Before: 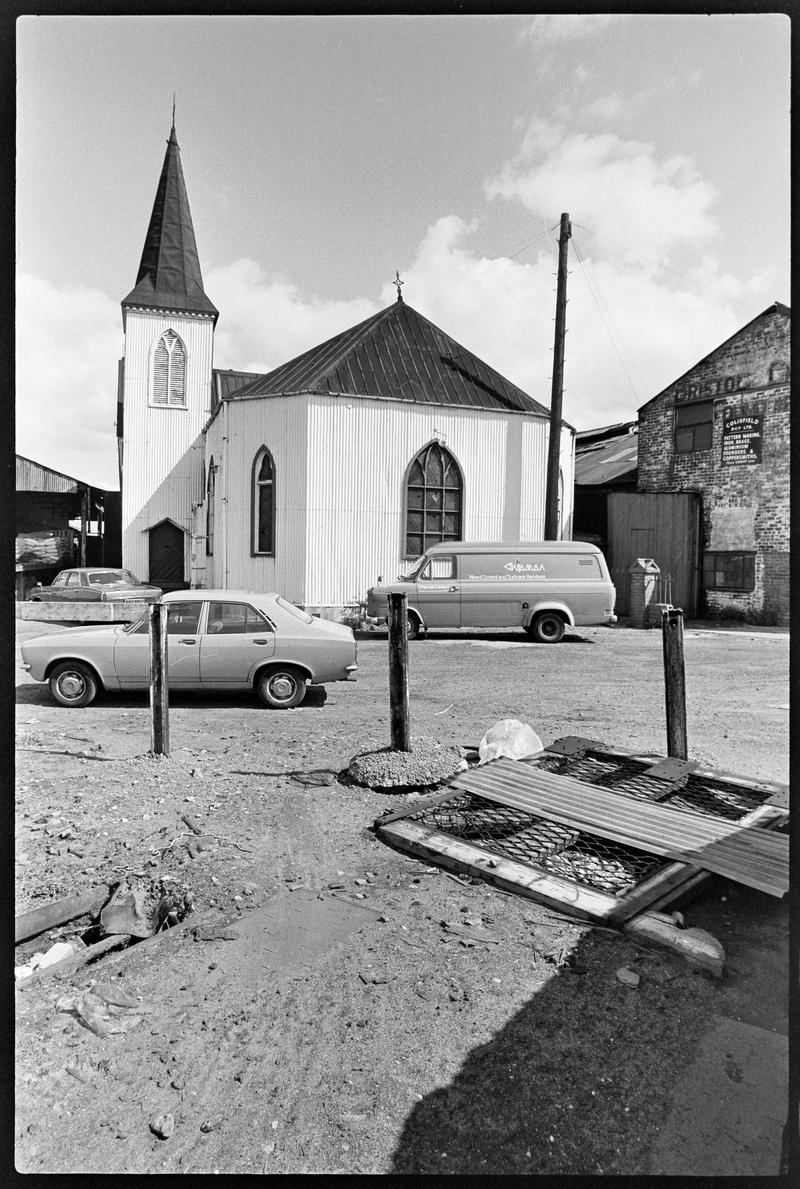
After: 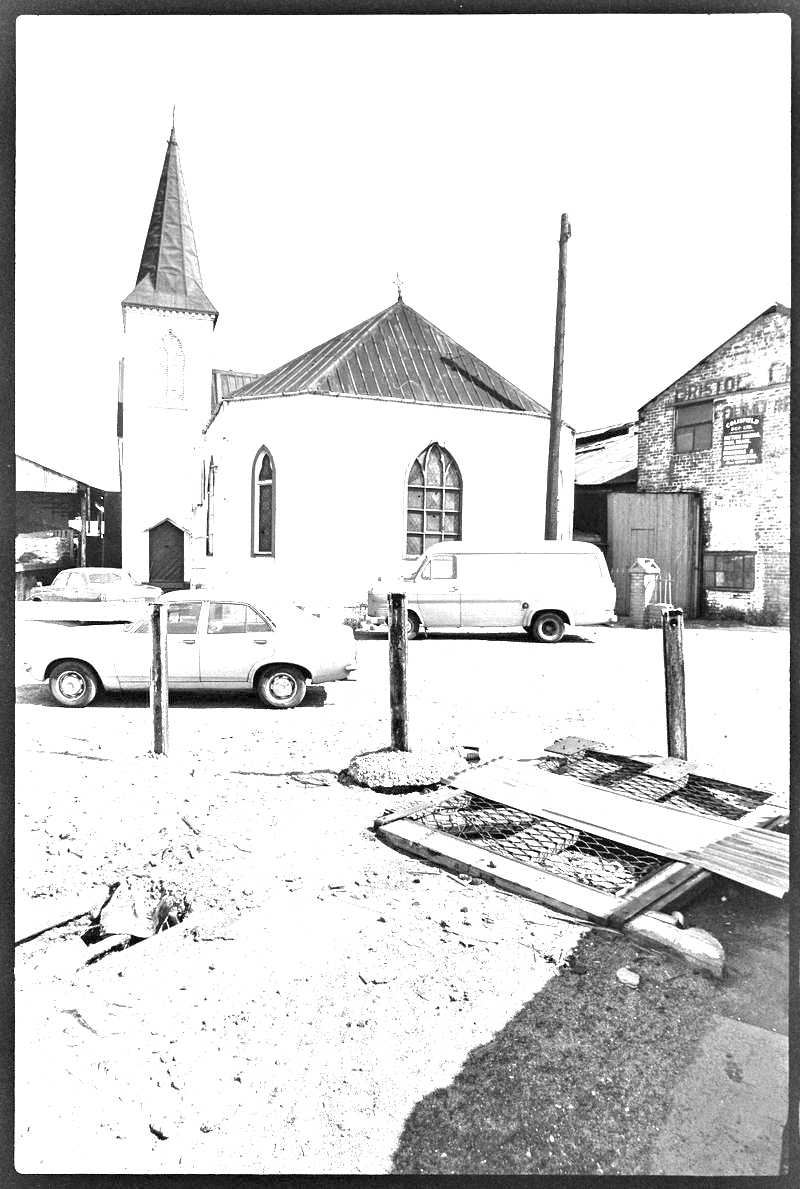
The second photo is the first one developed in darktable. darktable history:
exposure: black level correction 0, exposure 2.327 EV, compensate exposure bias true, compensate highlight preservation false
velvia: strength 45%
